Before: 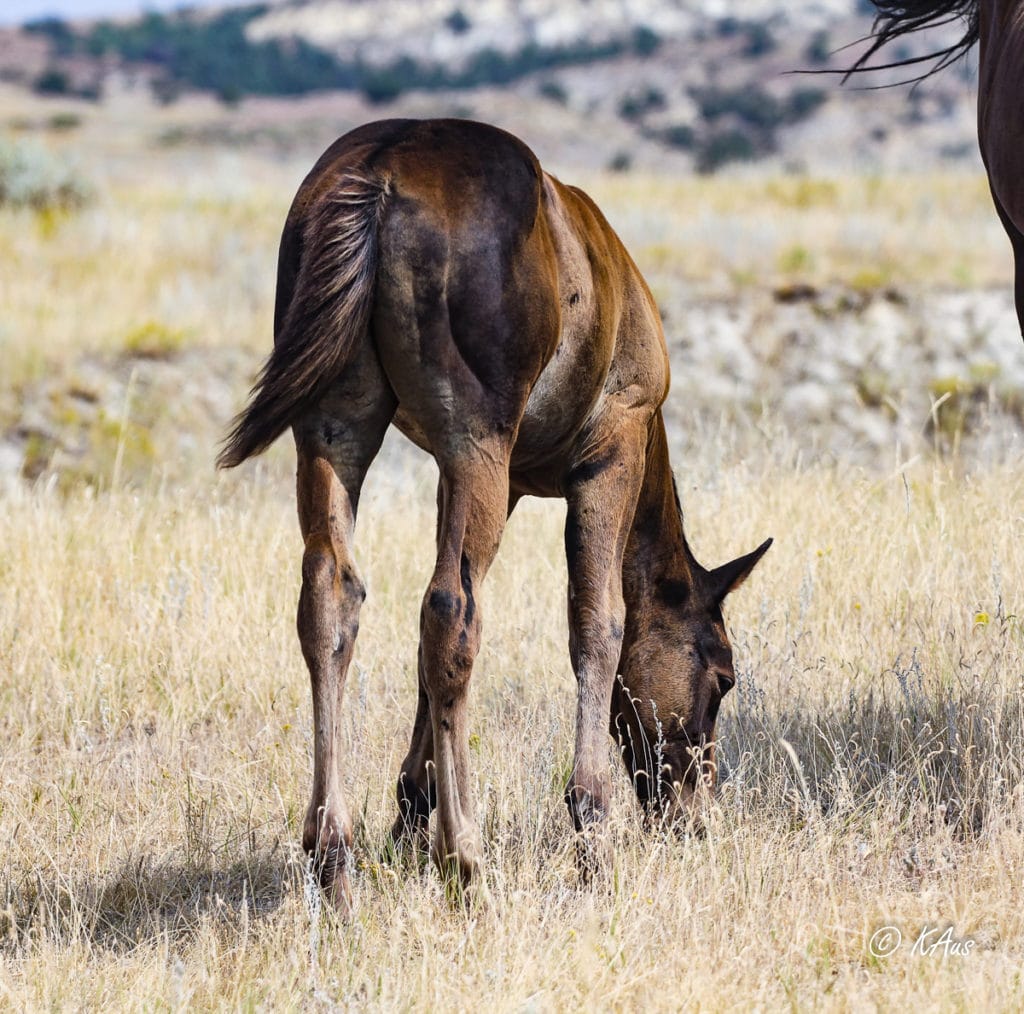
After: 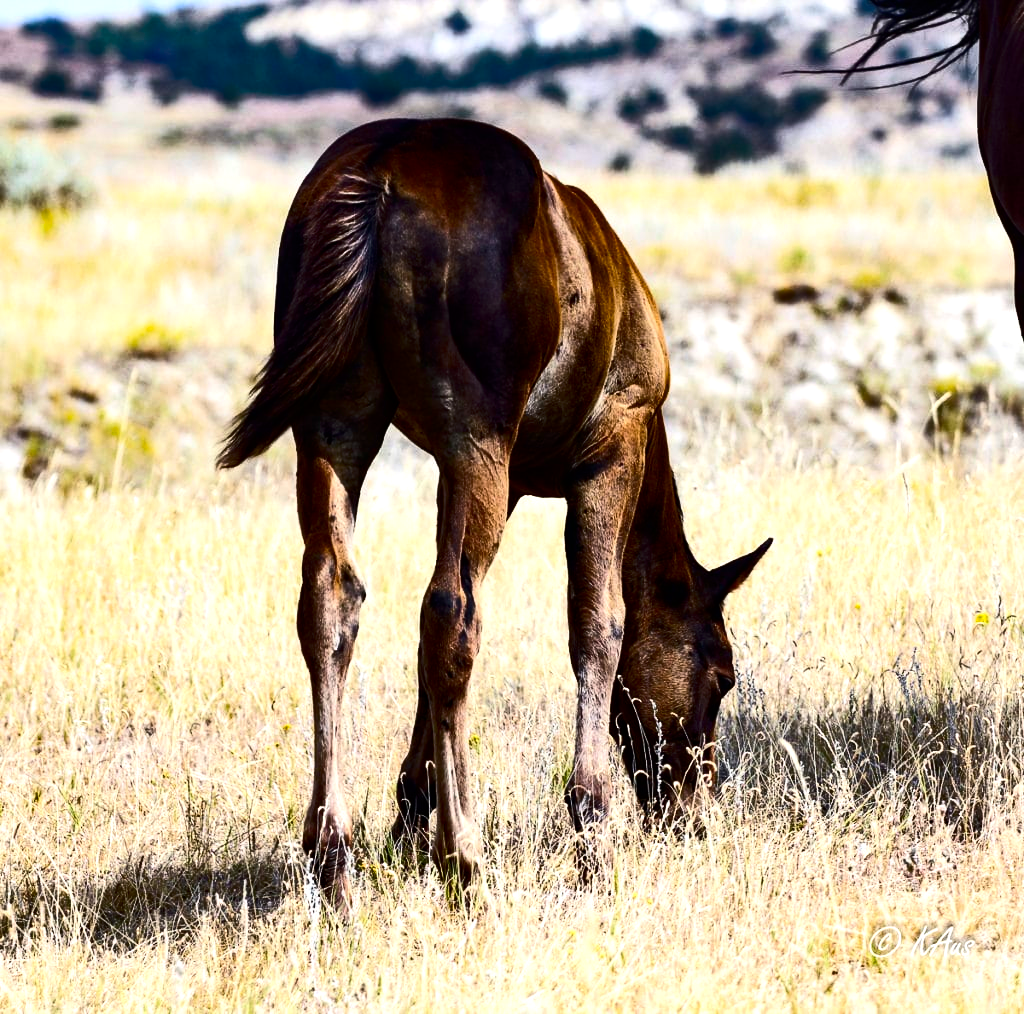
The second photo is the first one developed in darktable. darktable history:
tone equalizer: -8 EV -0.416 EV, -7 EV -0.4 EV, -6 EV -0.299 EV, -5 EV -0.243 EV, -3 EV 0.225 EV, -2 EV 0.353 EV, -1 EV 0.373 EV, +0 EV 0.436 EV
contrast brightness saturation: contrast 0.186, brightness -0.105, saturation 0.212
color balance rgb: perceptual saturation grading › global saturation 27.568%, perceptual saturation grading › highlights -25.621%, perceptual saturation grading › shadows 25.054%, perceptual brilliance grading › highlights 3.464%, perceptual brilliance grading › mid-tones -18.154%, perceptual brilliance grading › shadows -41.394%, global vibrance 19.085%
